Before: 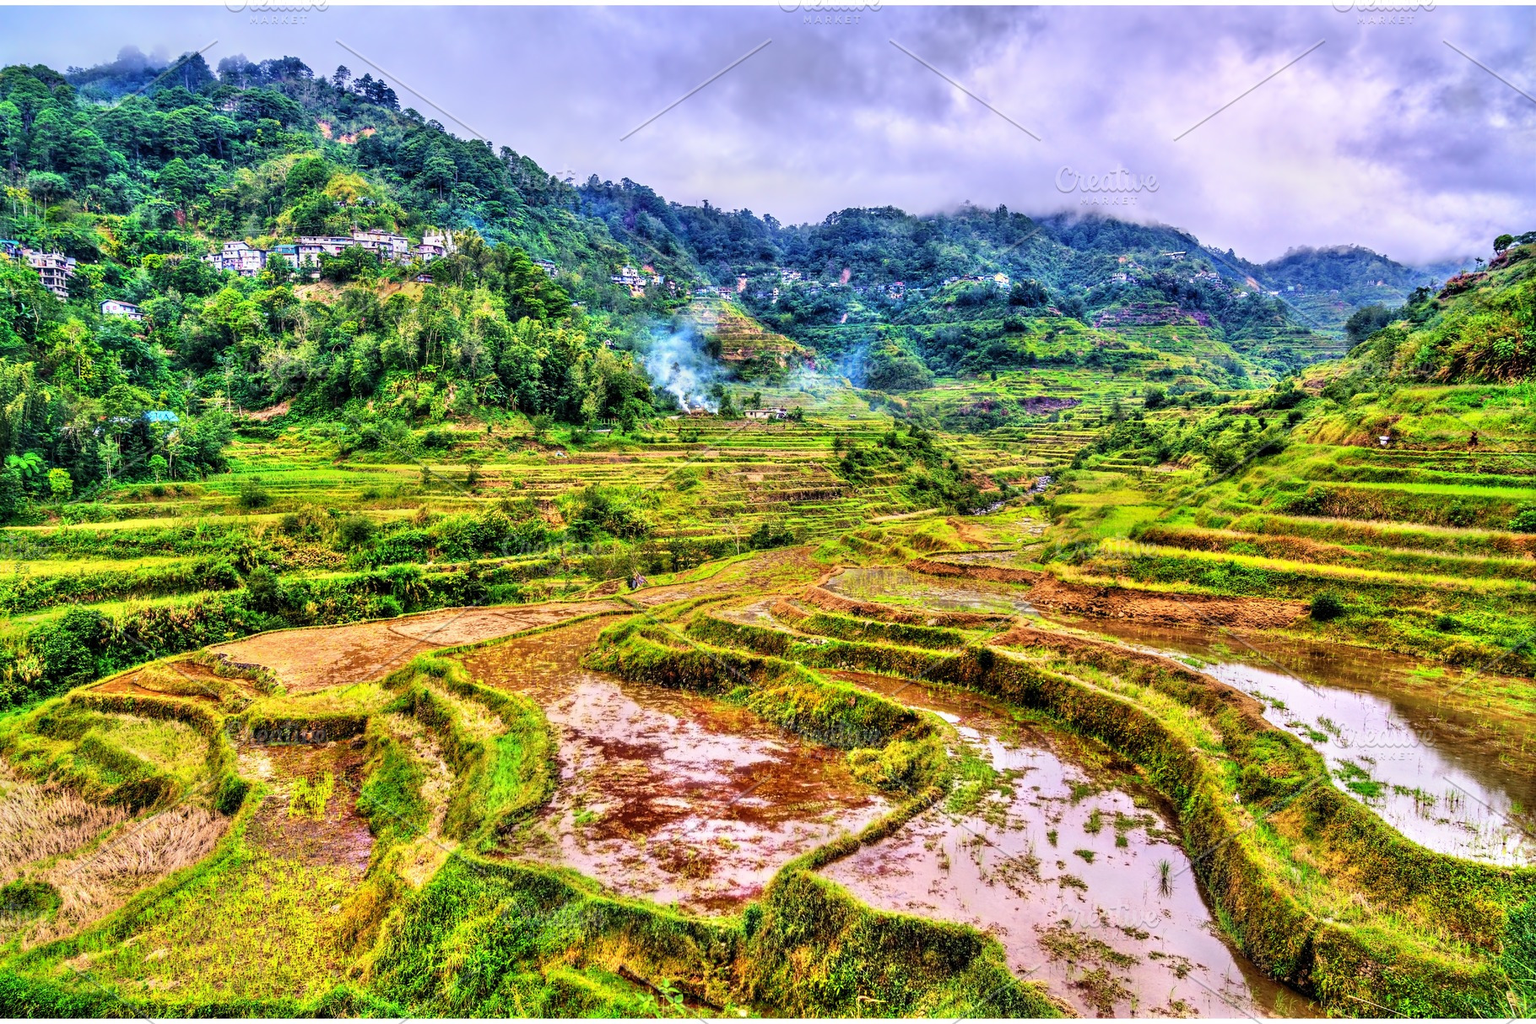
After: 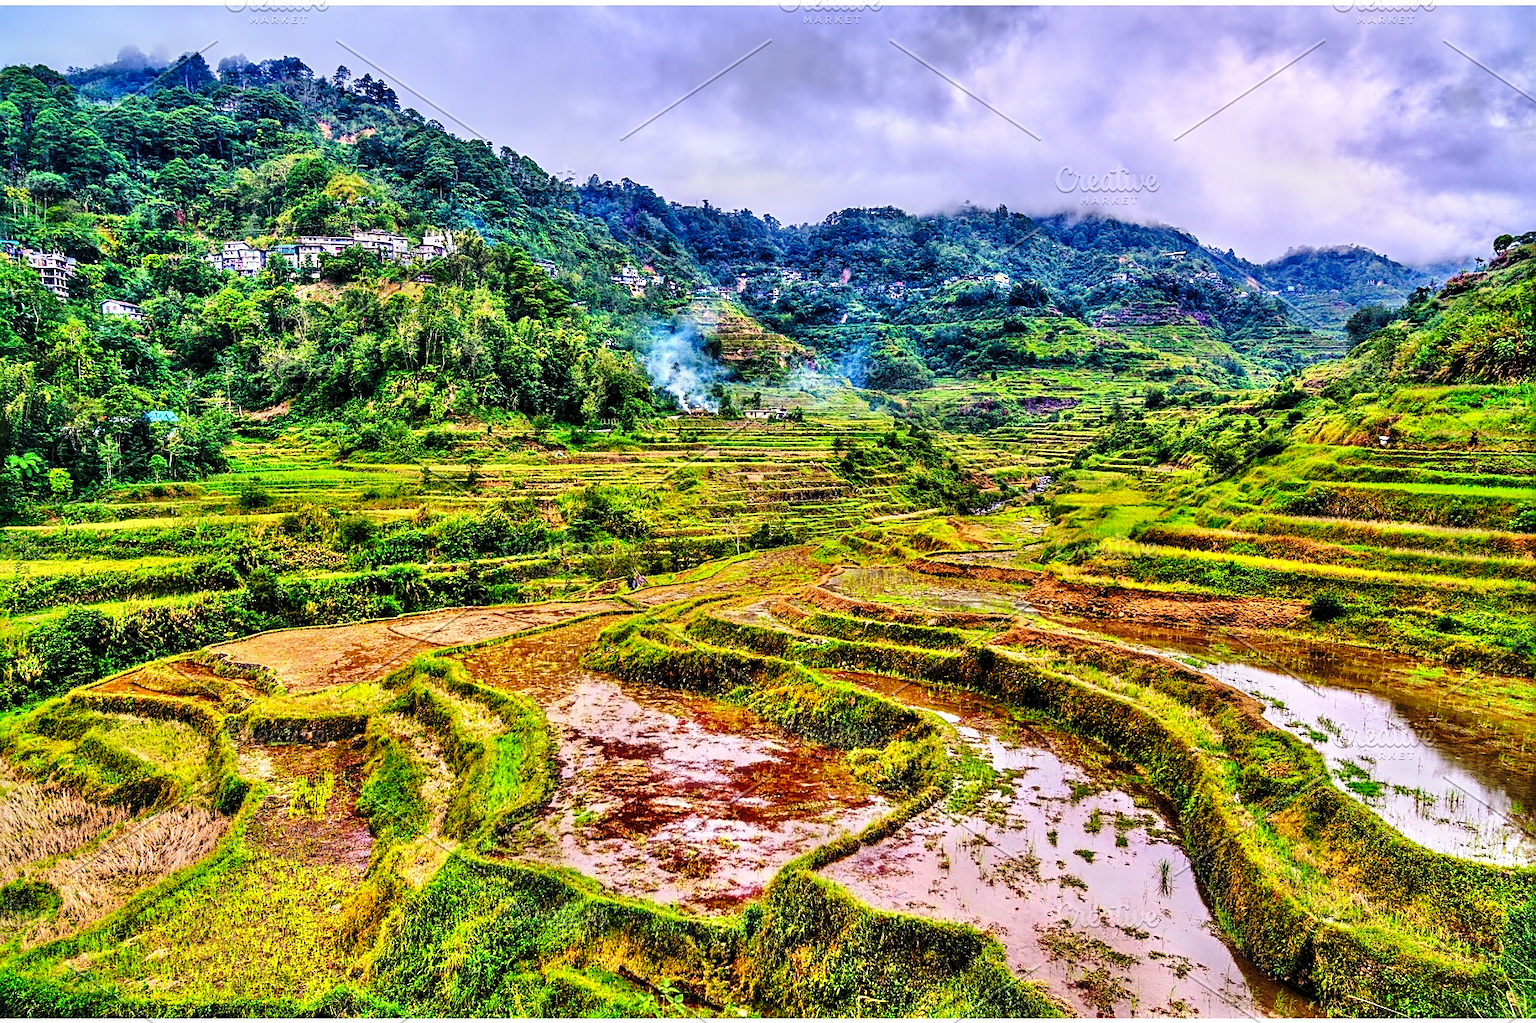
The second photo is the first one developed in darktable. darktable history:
base curve: curves: ch0 [(0, 0) (0.073, 0.04) (0.157, 0.139) (0.492, 0.492) (0.758, 0.758) (1, 1)], preserve colors none
sharpen: on, module defaults
